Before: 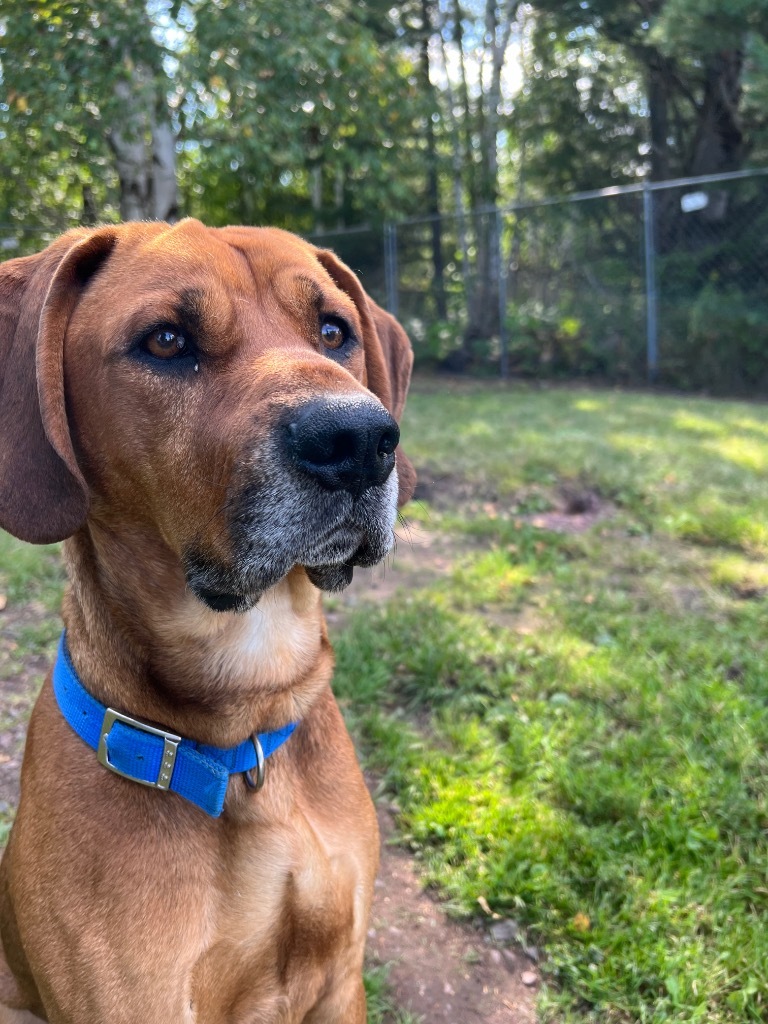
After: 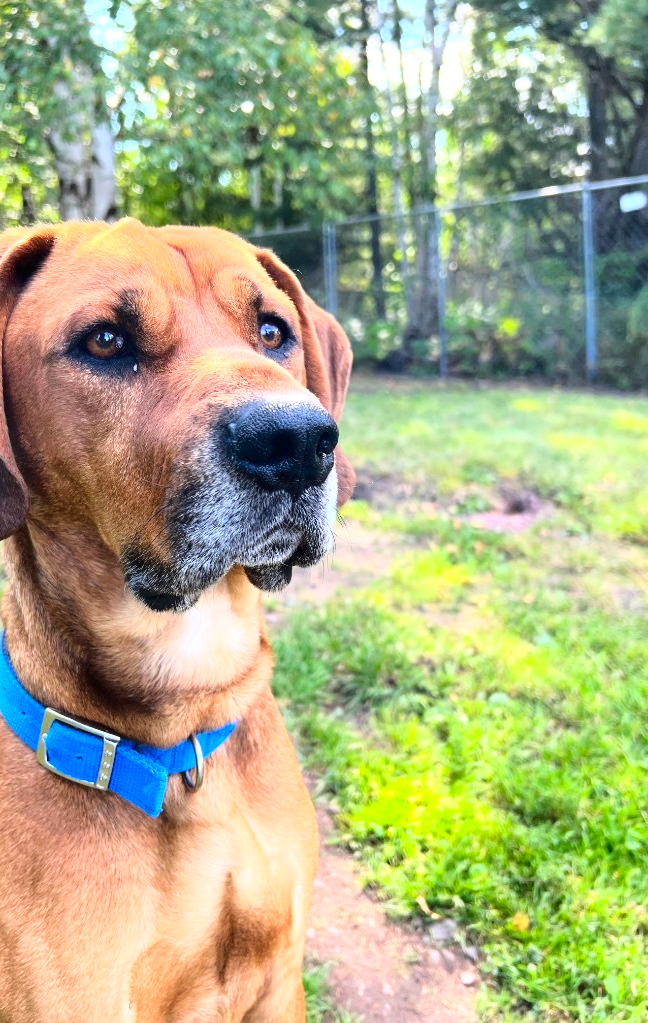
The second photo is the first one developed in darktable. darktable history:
contrast brightness saturation: saturation 0.182
exposure: black level correction 0, exposure 0.499 EV, compensate exposure bias true, compensate highlight preservation false
crop: left 8.056%, right 7.487%
base curve: curves: ch0 [(0, 0) (0.028, 0.03) (0.121, 0.232) (0.46, 0.748) (0.859, 0.968) (1, 1)]
